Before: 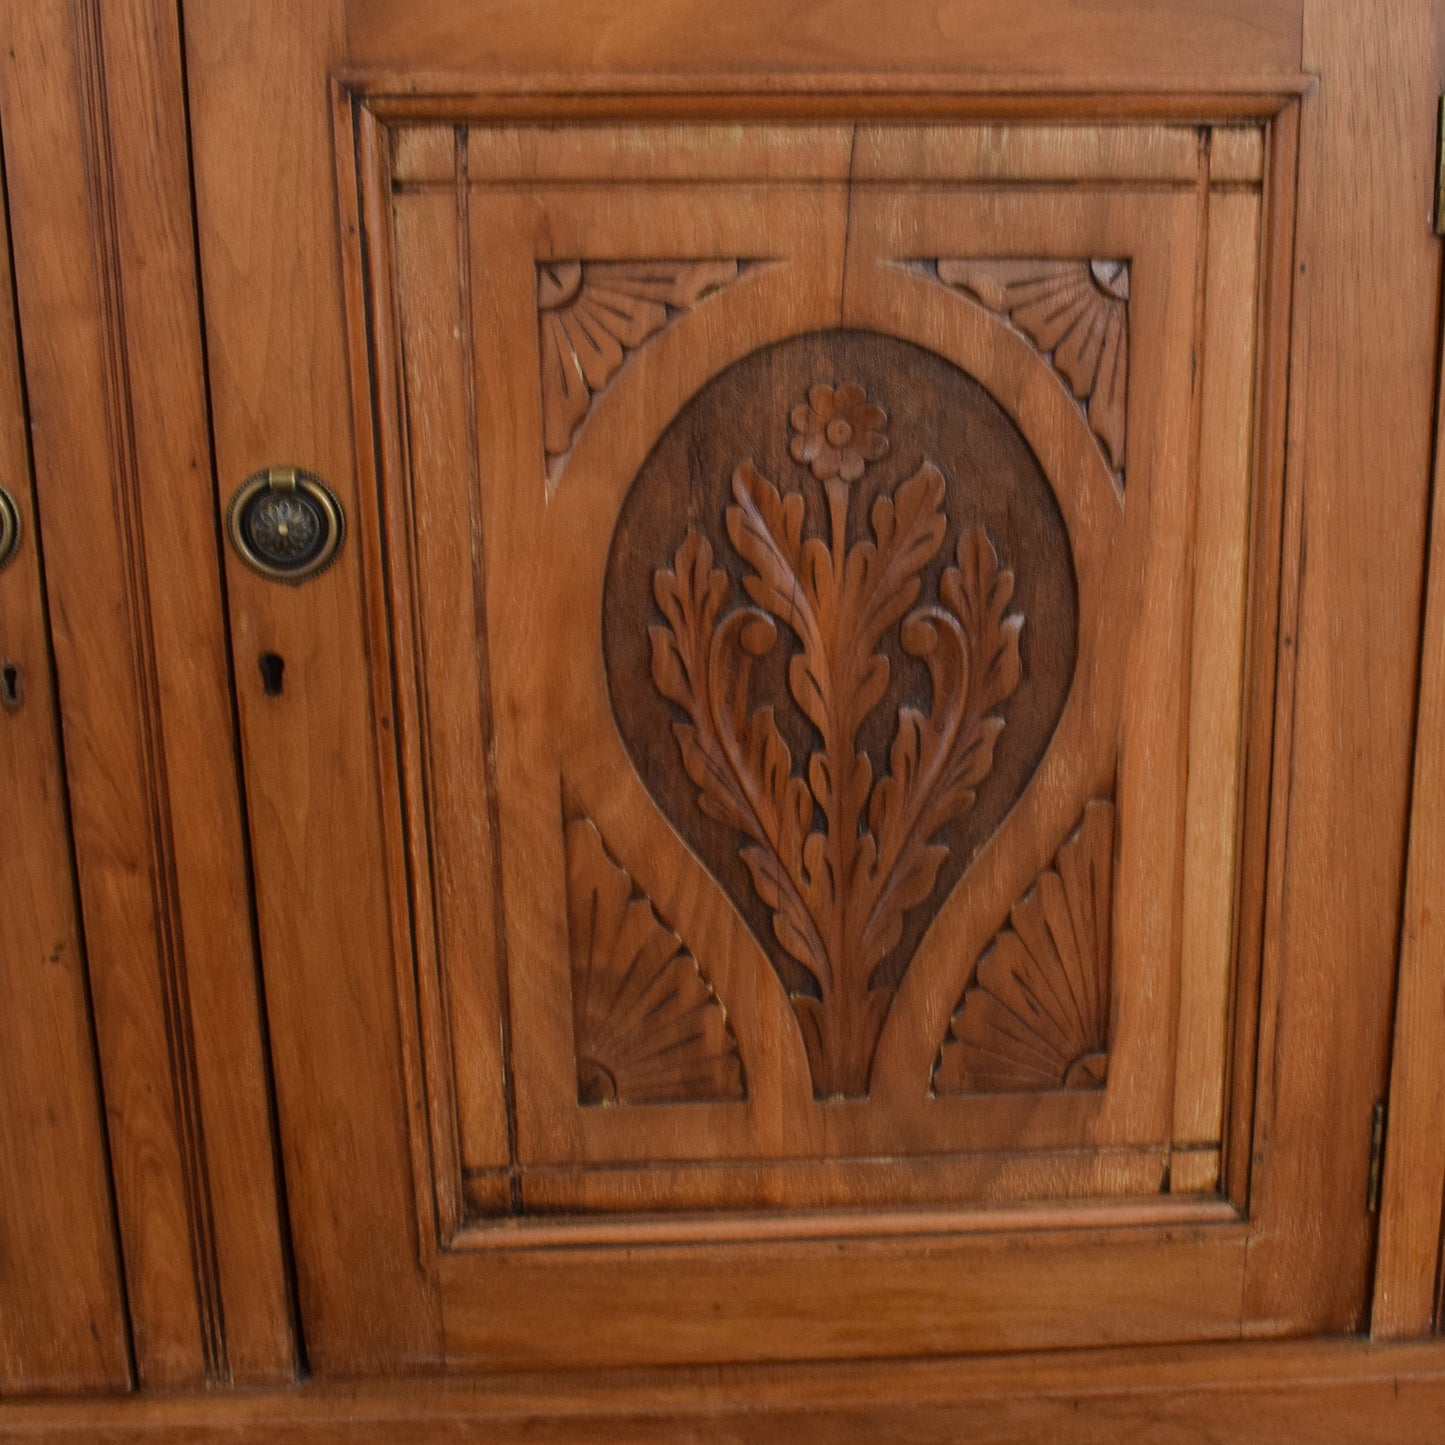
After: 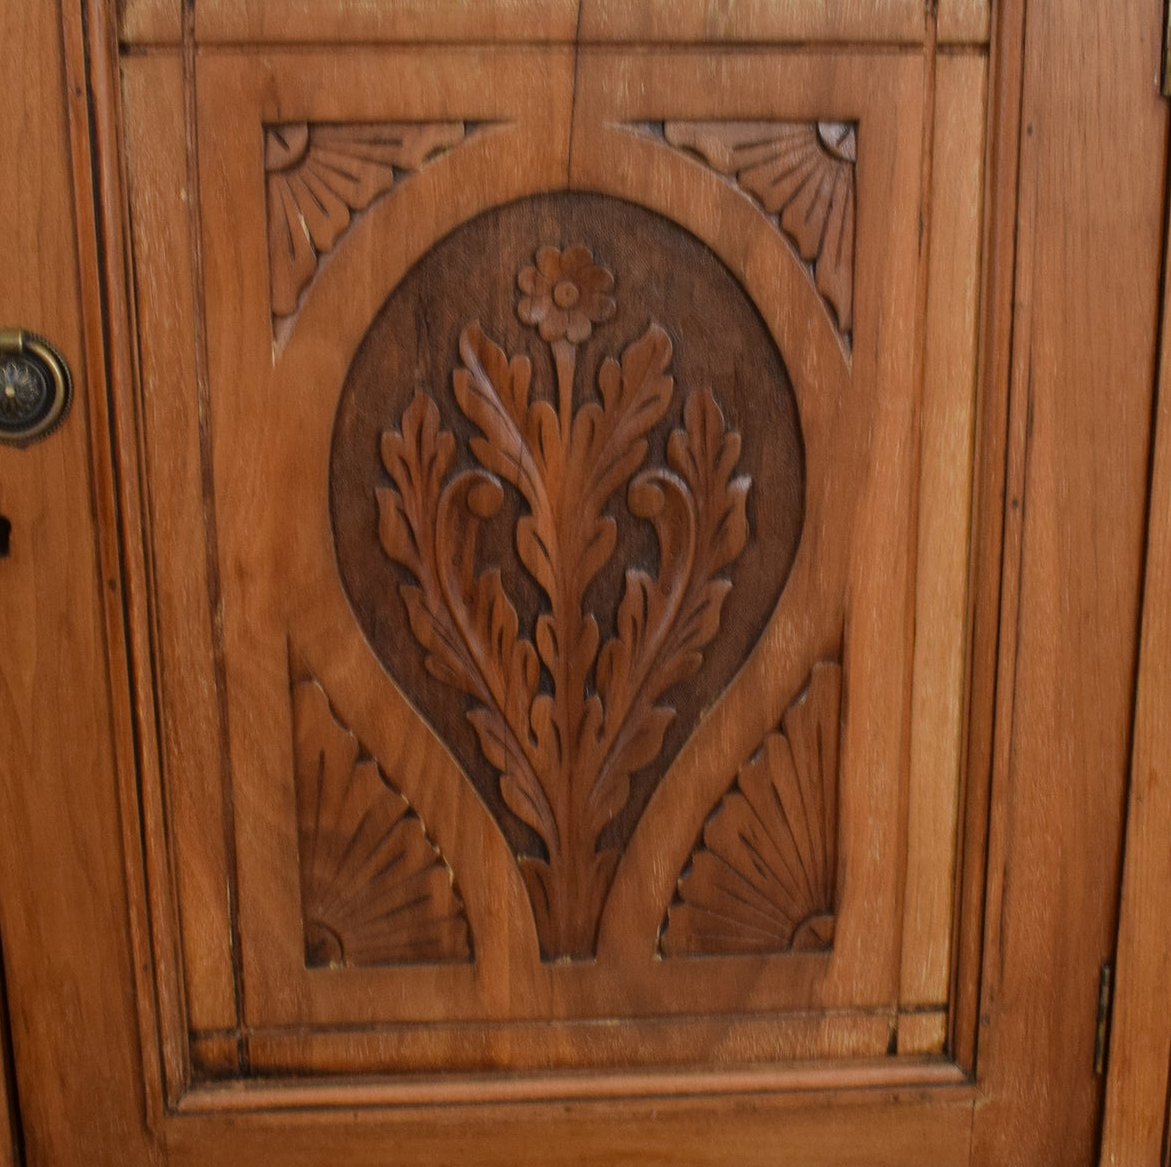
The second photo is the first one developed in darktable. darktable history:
crop: left 18.908%, top 9.606%, bottom 9.59%
